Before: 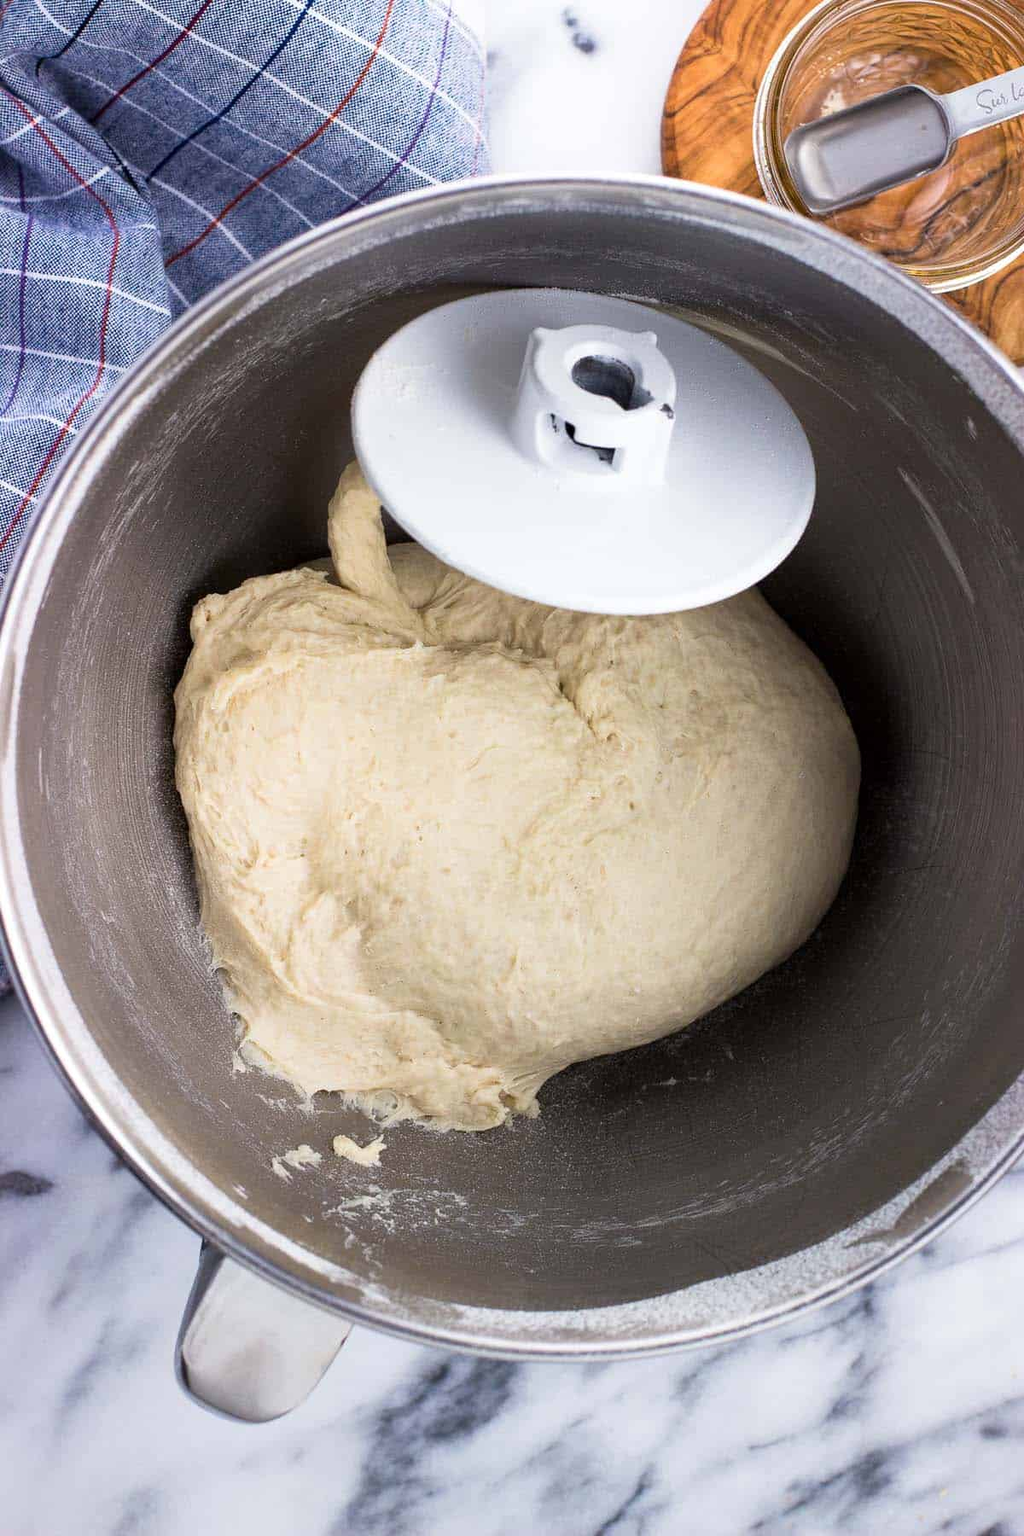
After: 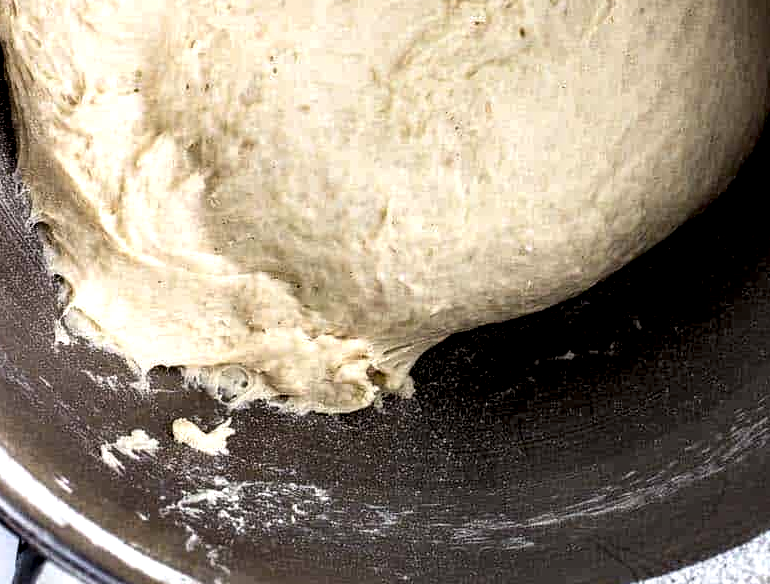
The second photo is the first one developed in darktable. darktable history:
crop: left 18.21%, top 50.691%, right 17.611%, bottom 16.86%
tone equalizer: on, module defaults
color balance rgb: perceptual saturation grading › global saturation 0.272%, global vibrance 25.564%
local contrast: shadows 187%, detail 223%
